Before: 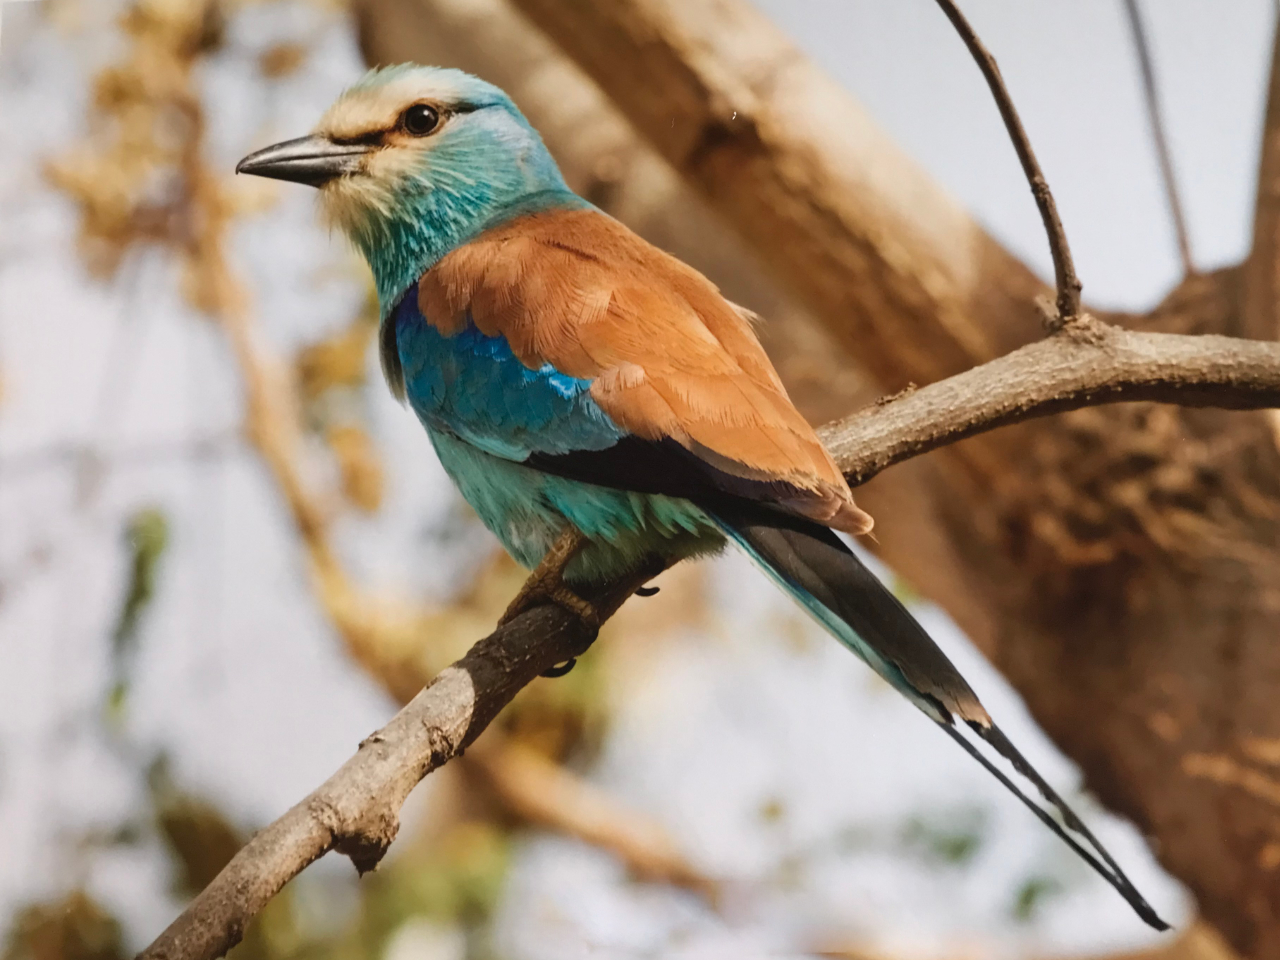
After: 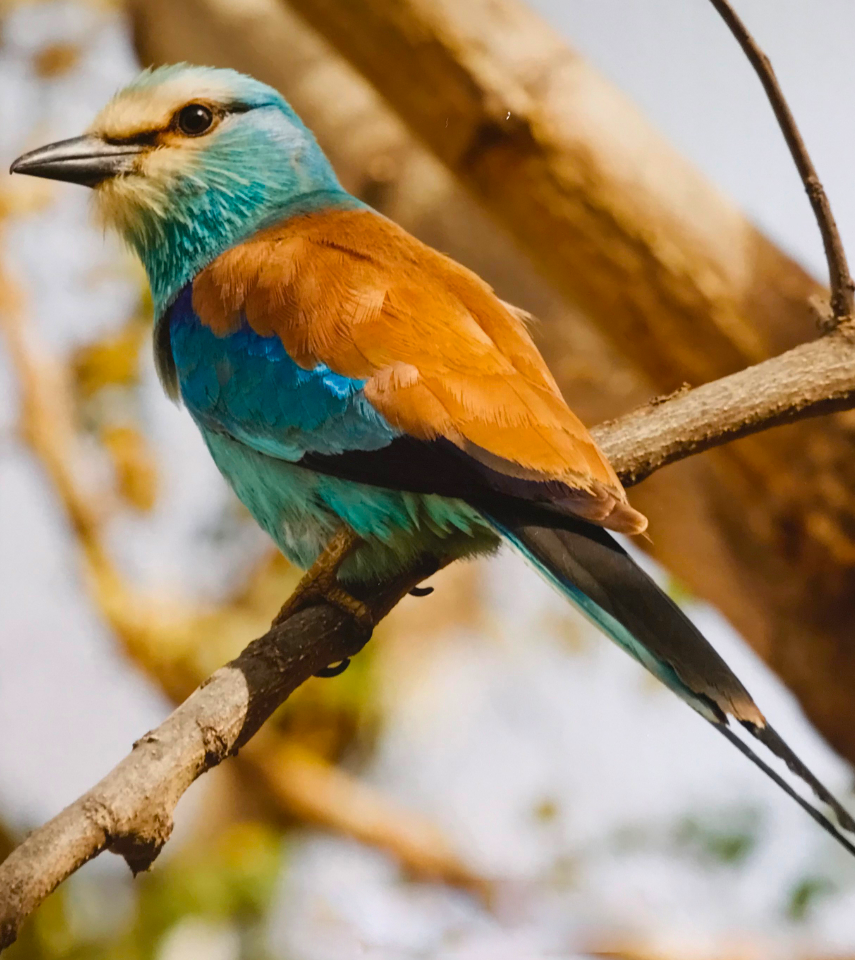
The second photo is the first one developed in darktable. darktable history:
crop and rotate: left 17.732%, right 15.423%
color balance rgb: perceptual saturation grading › global saturation 25%, global vibrance 20%
